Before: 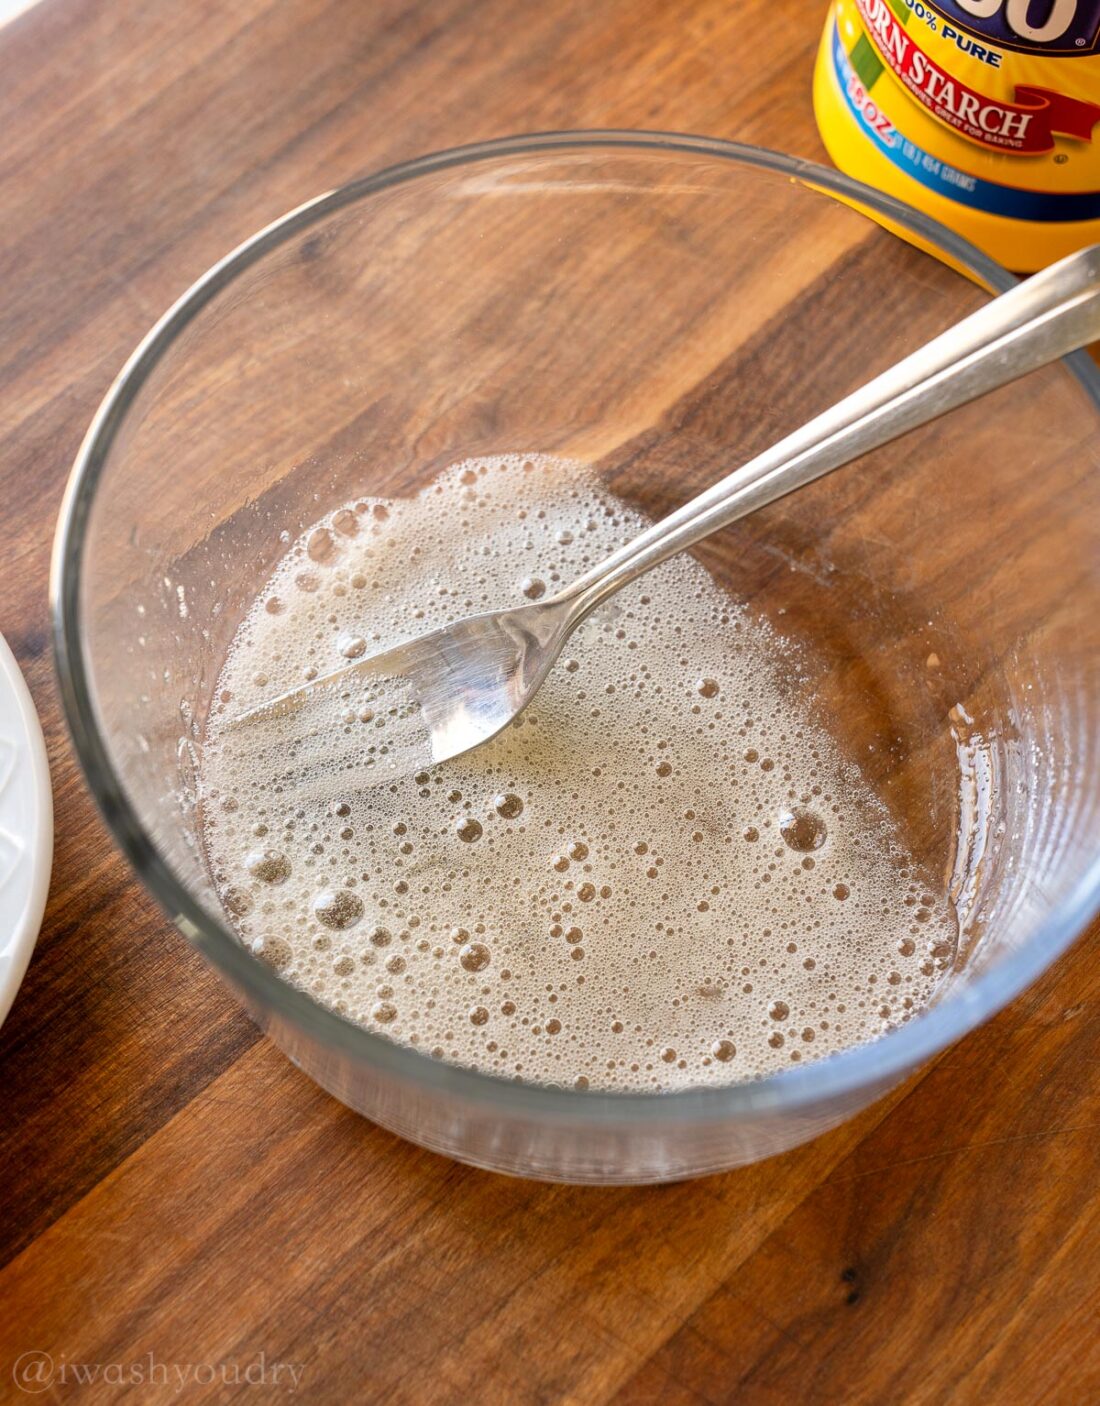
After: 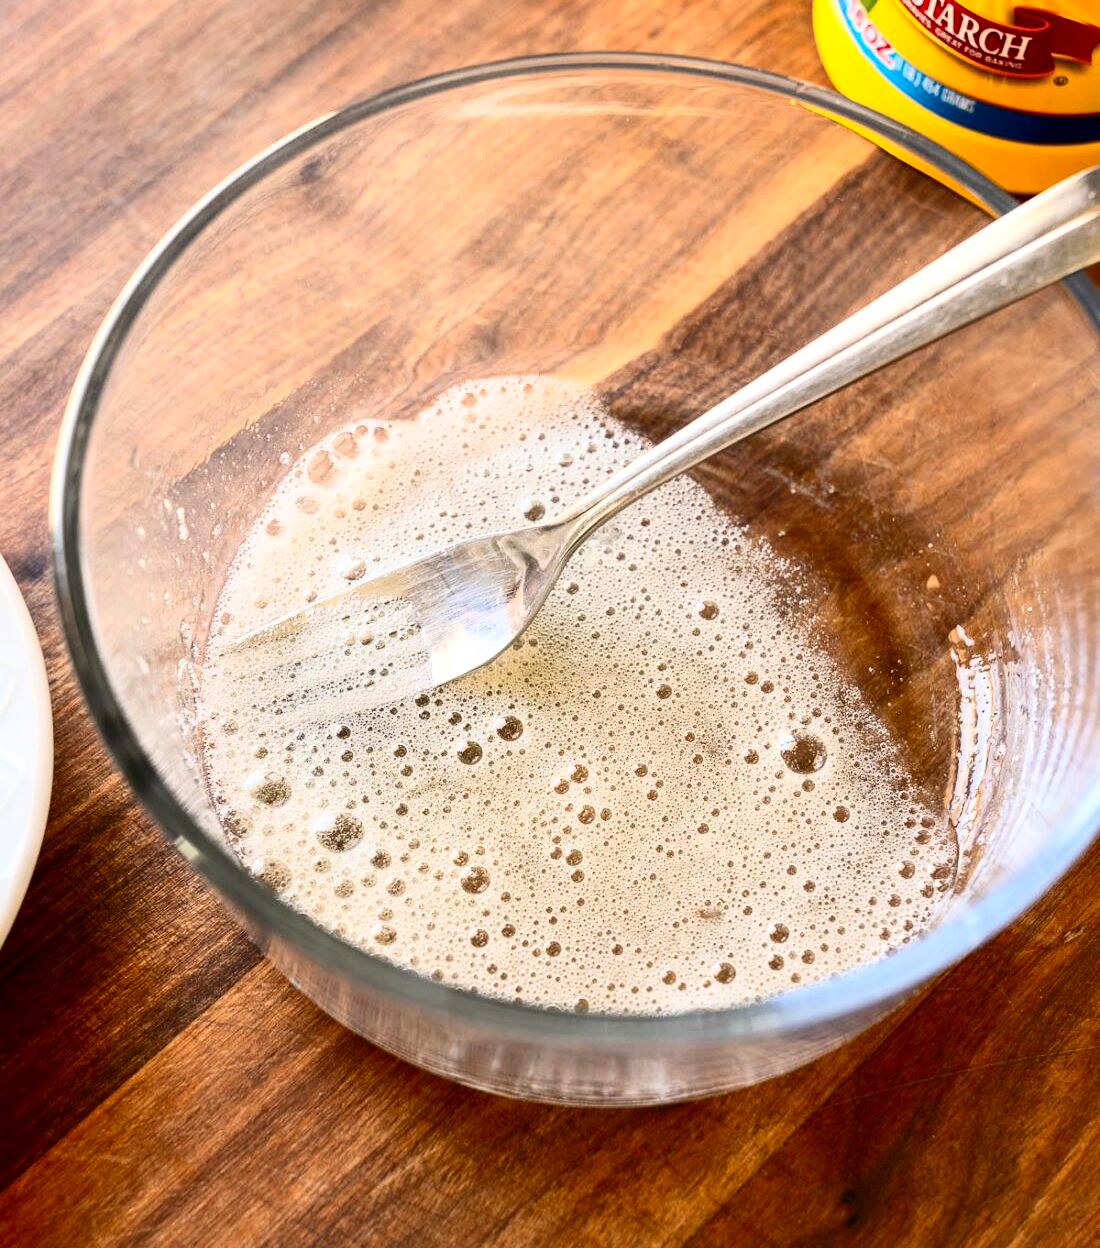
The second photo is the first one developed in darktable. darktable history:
crop and rotate: top 5.609%, bottom 5.609%
contrast brightness saturation: contrast 0.4, brightness 0.1, saturation 0.21
